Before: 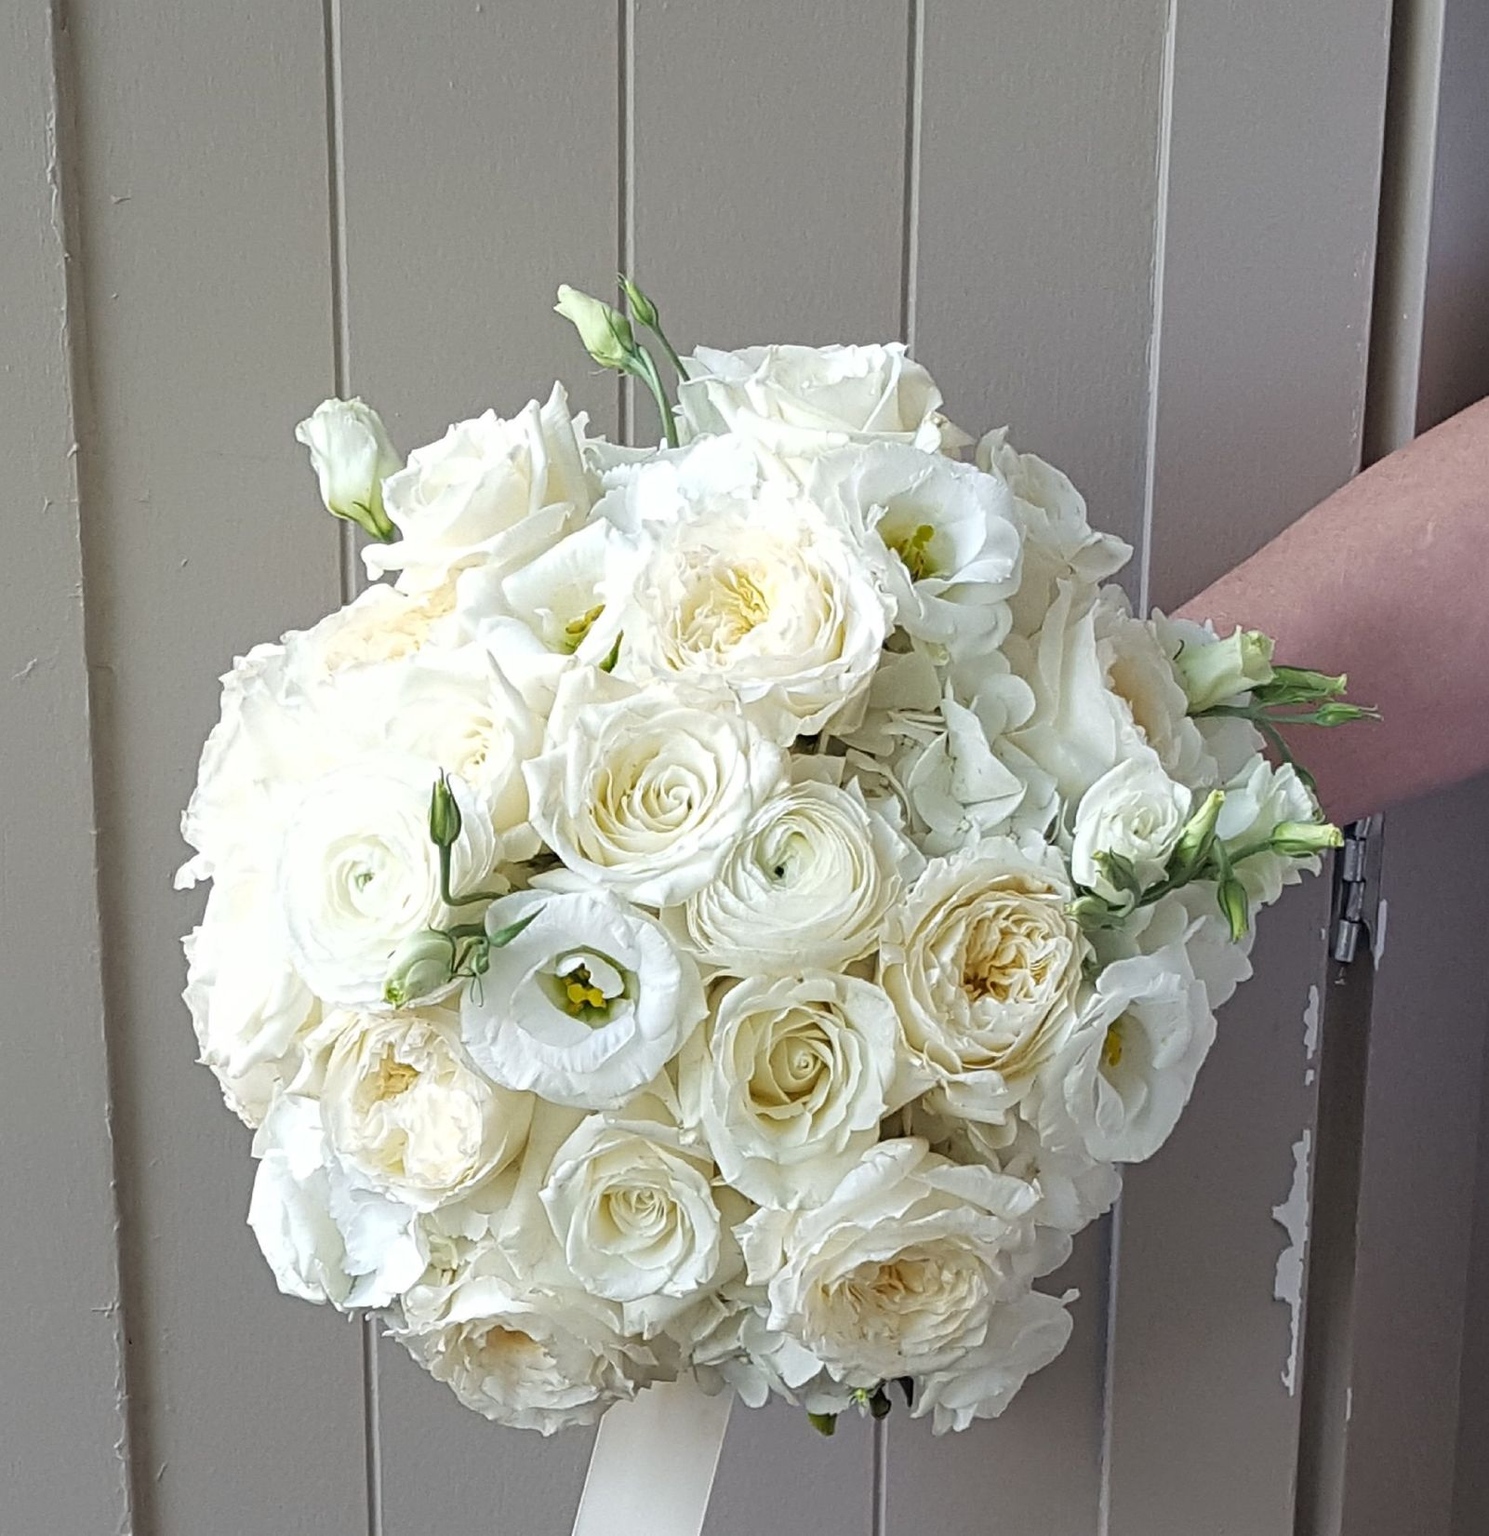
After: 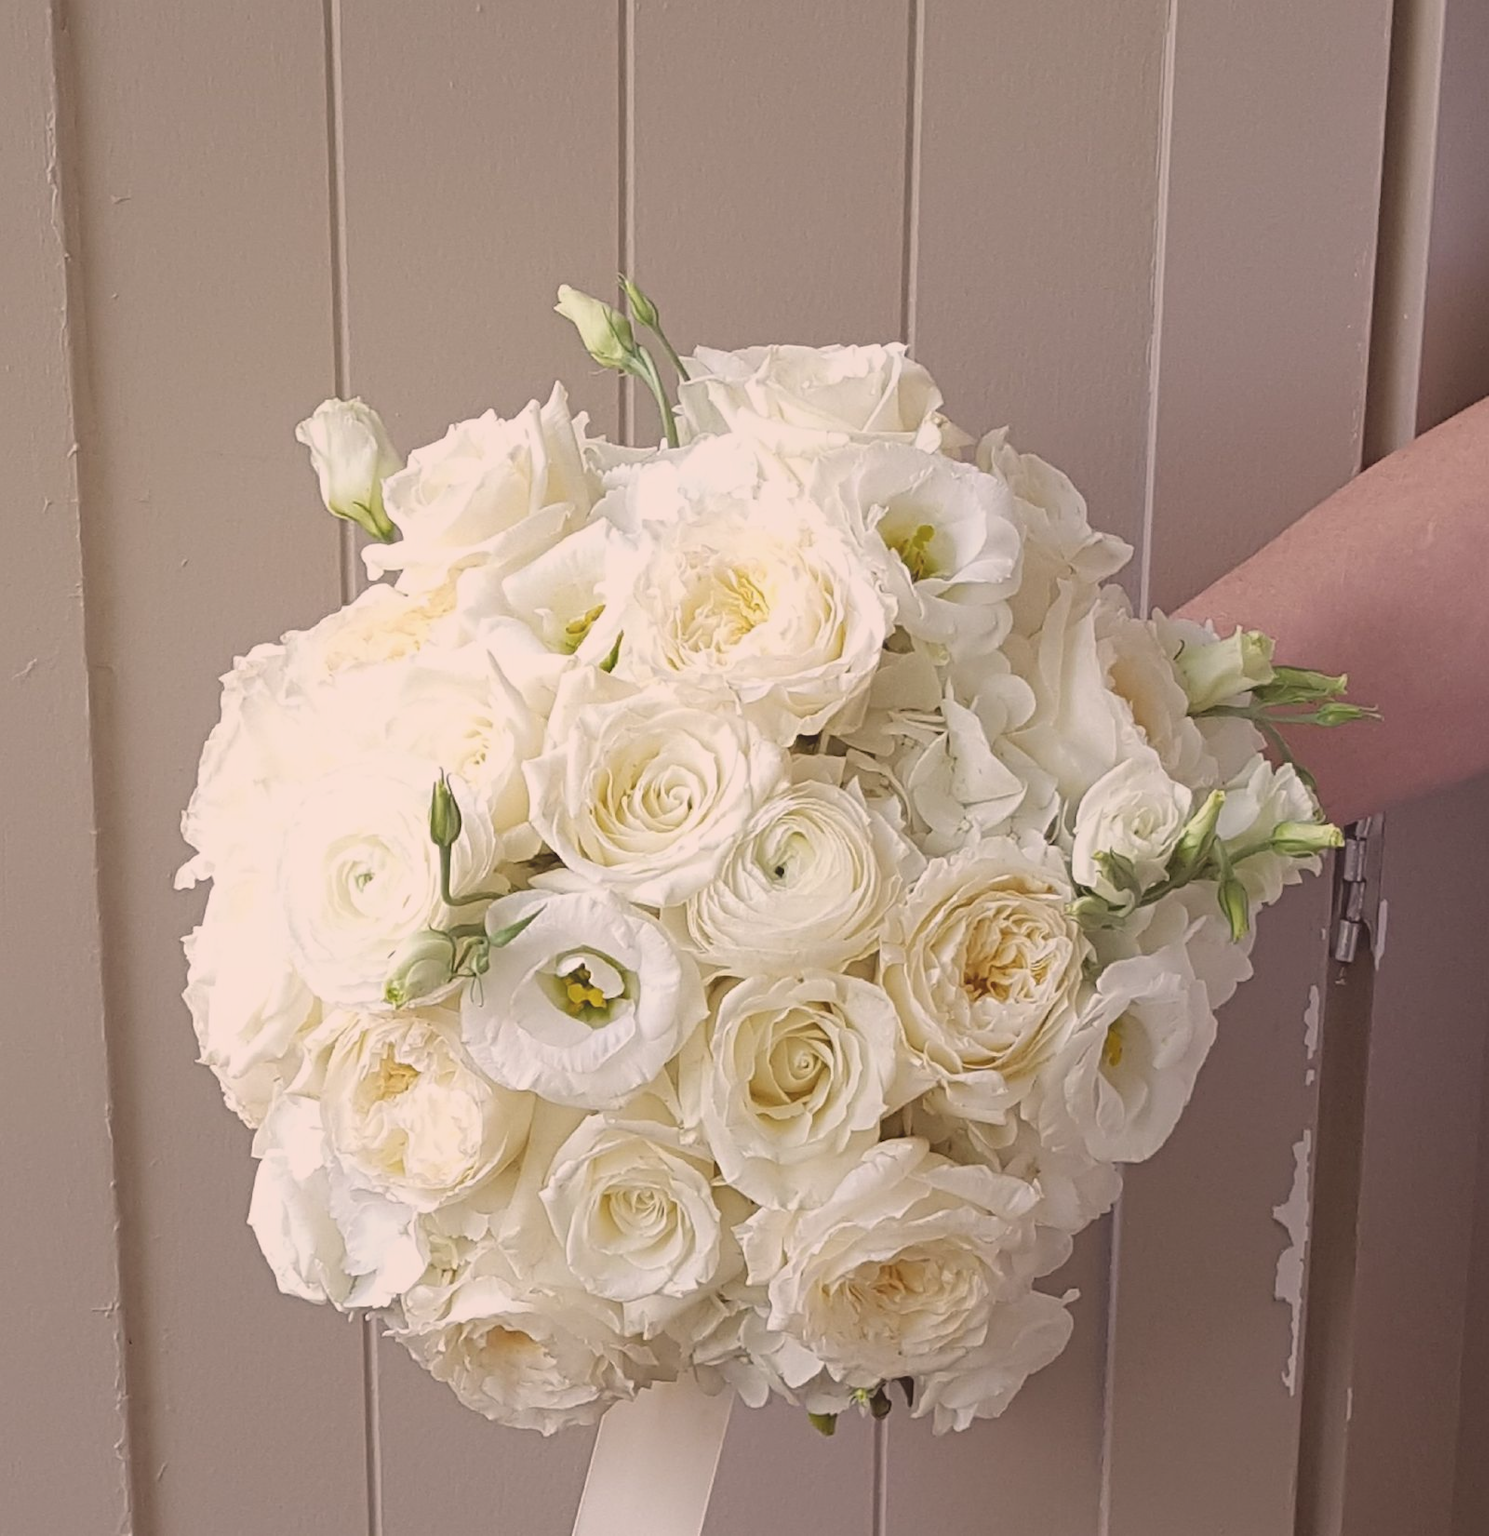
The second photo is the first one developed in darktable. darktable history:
color correction: highlights a* 10.18, highlights b* 9.64, shadows a* 8.56, shadows b* 8.44, saturation 0.819
local contrast: detail 69%
